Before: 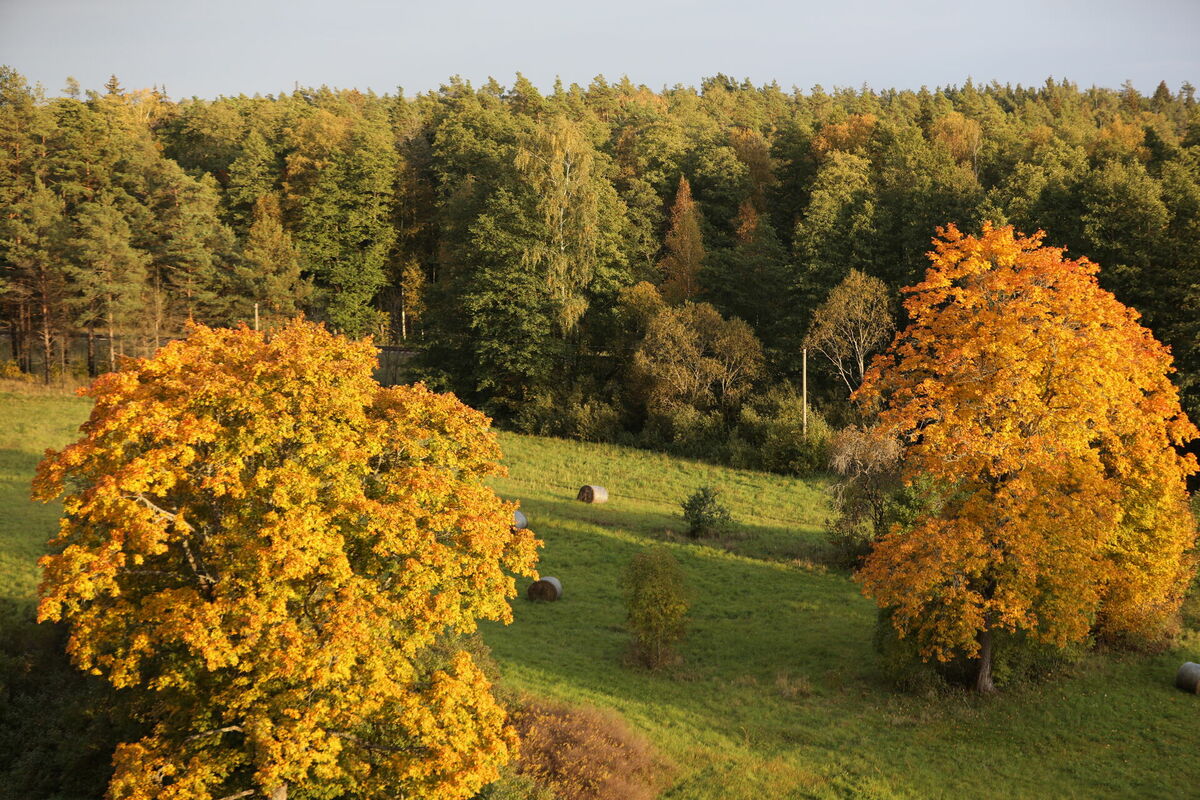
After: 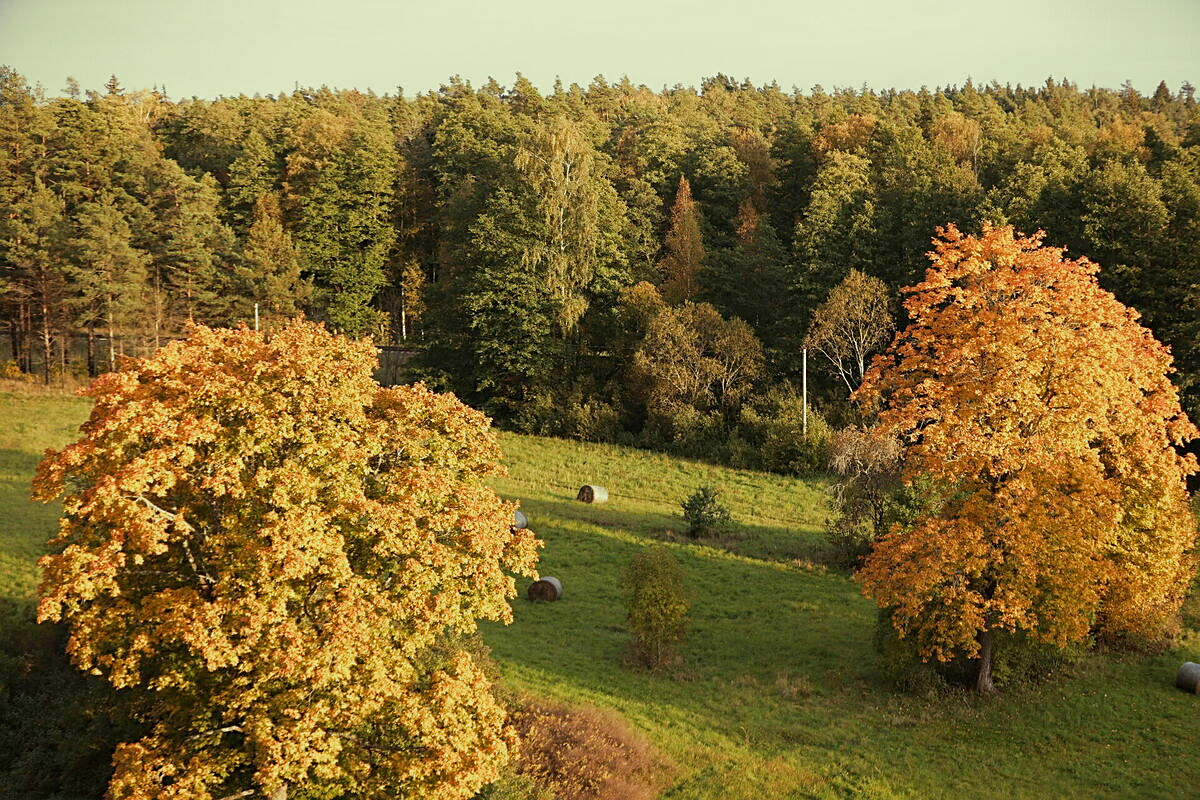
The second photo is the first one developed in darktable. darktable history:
sharpen: on, module defaults
split-toning: shadows › hue 290.82°, shadows › saturation 0.34, highlights › saturation 0.38, balance 0, compress 50%
